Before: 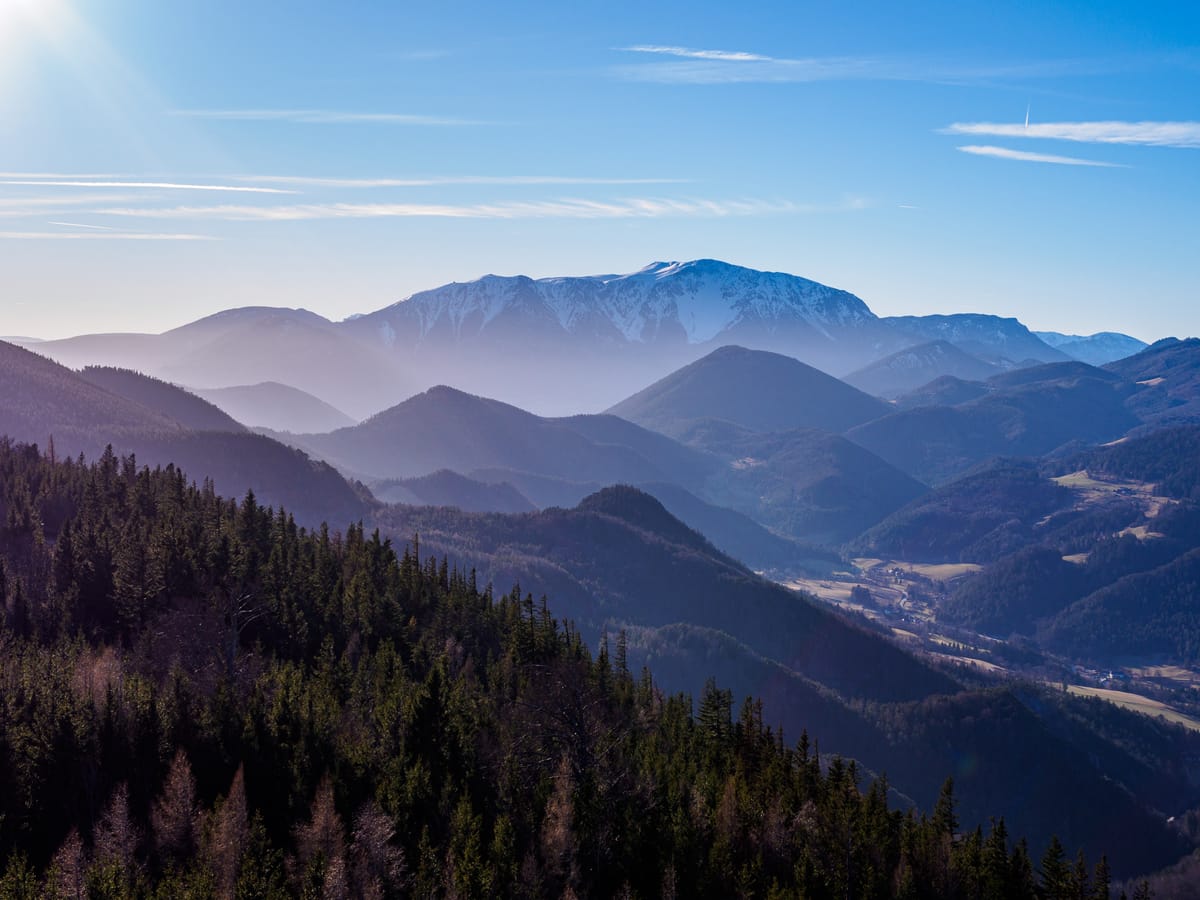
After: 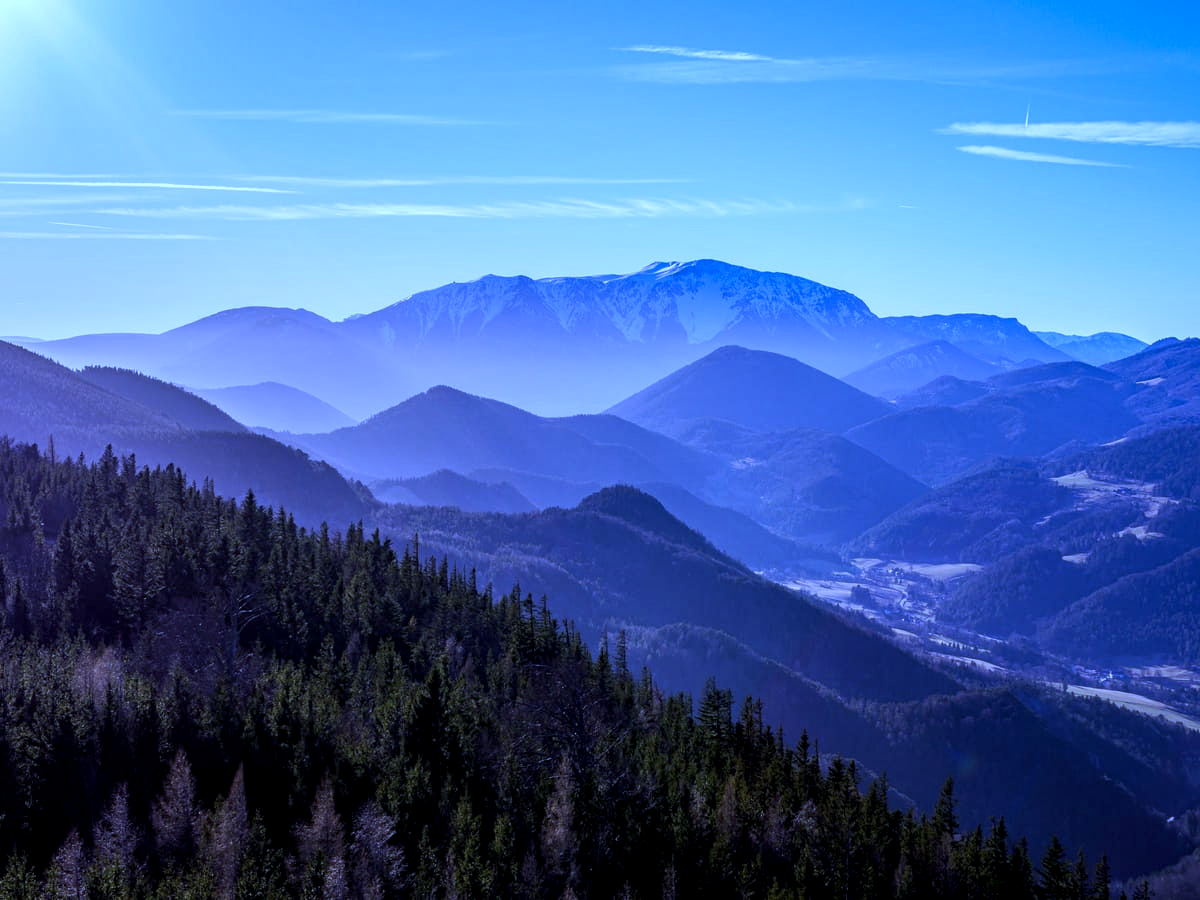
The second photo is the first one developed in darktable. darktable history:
local contrast: detail 130%
white balance: red 0.766, blue 1.537
